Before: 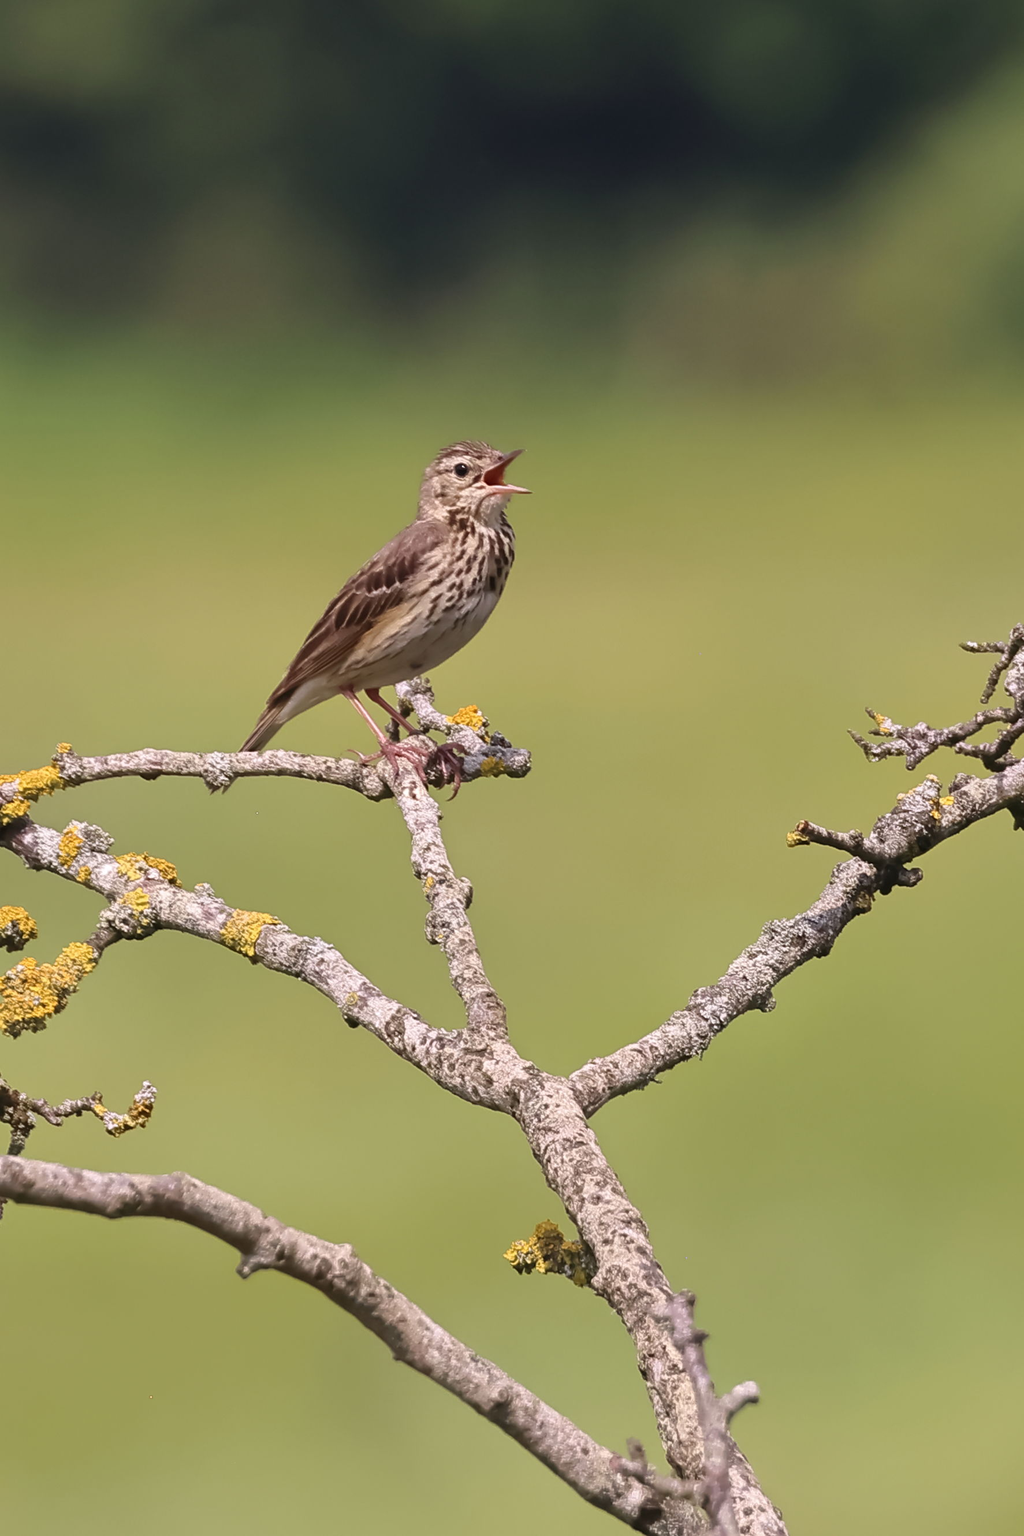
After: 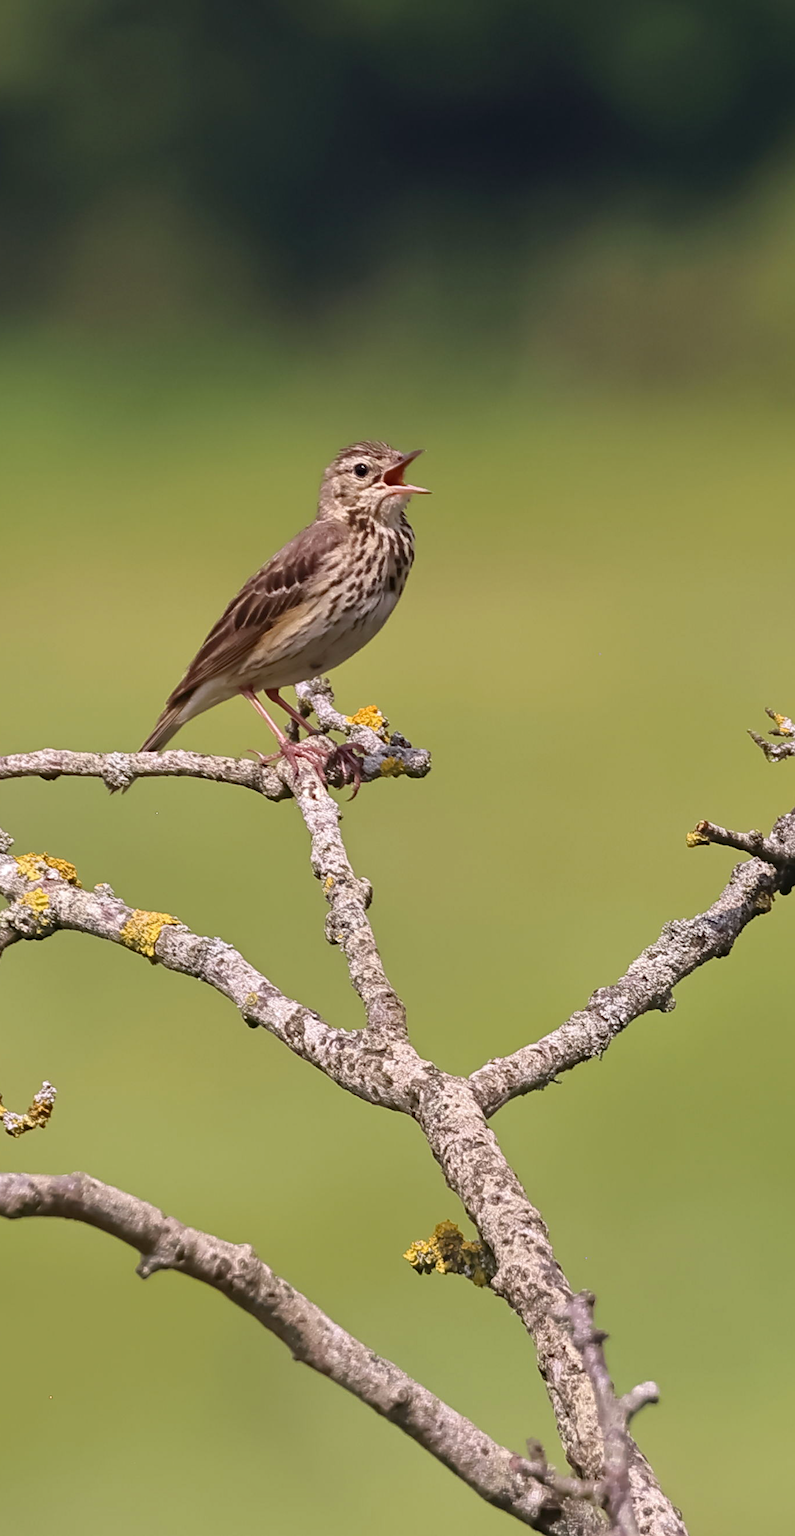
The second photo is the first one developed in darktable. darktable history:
haze removal: compatibility mode true
crop: left 9.85%, right 12.438%
